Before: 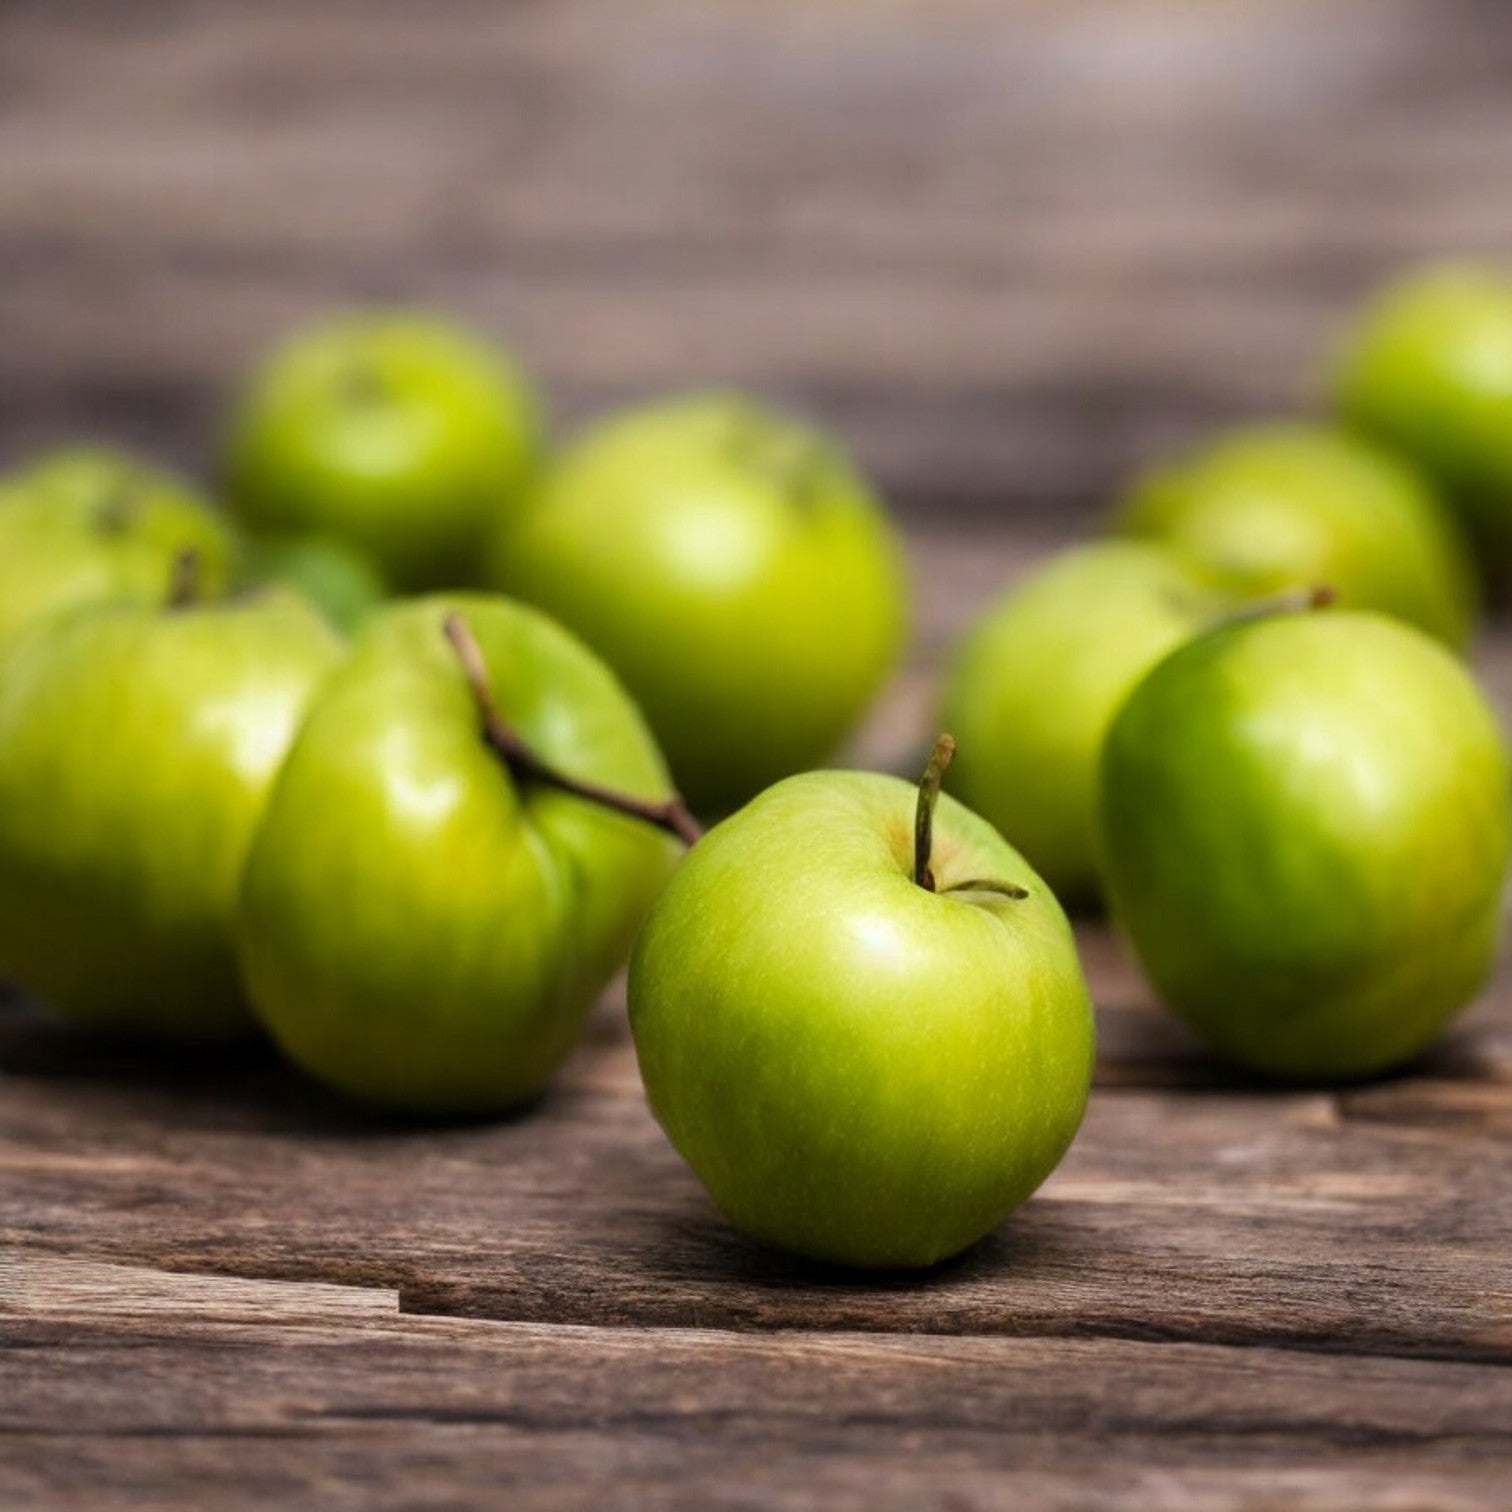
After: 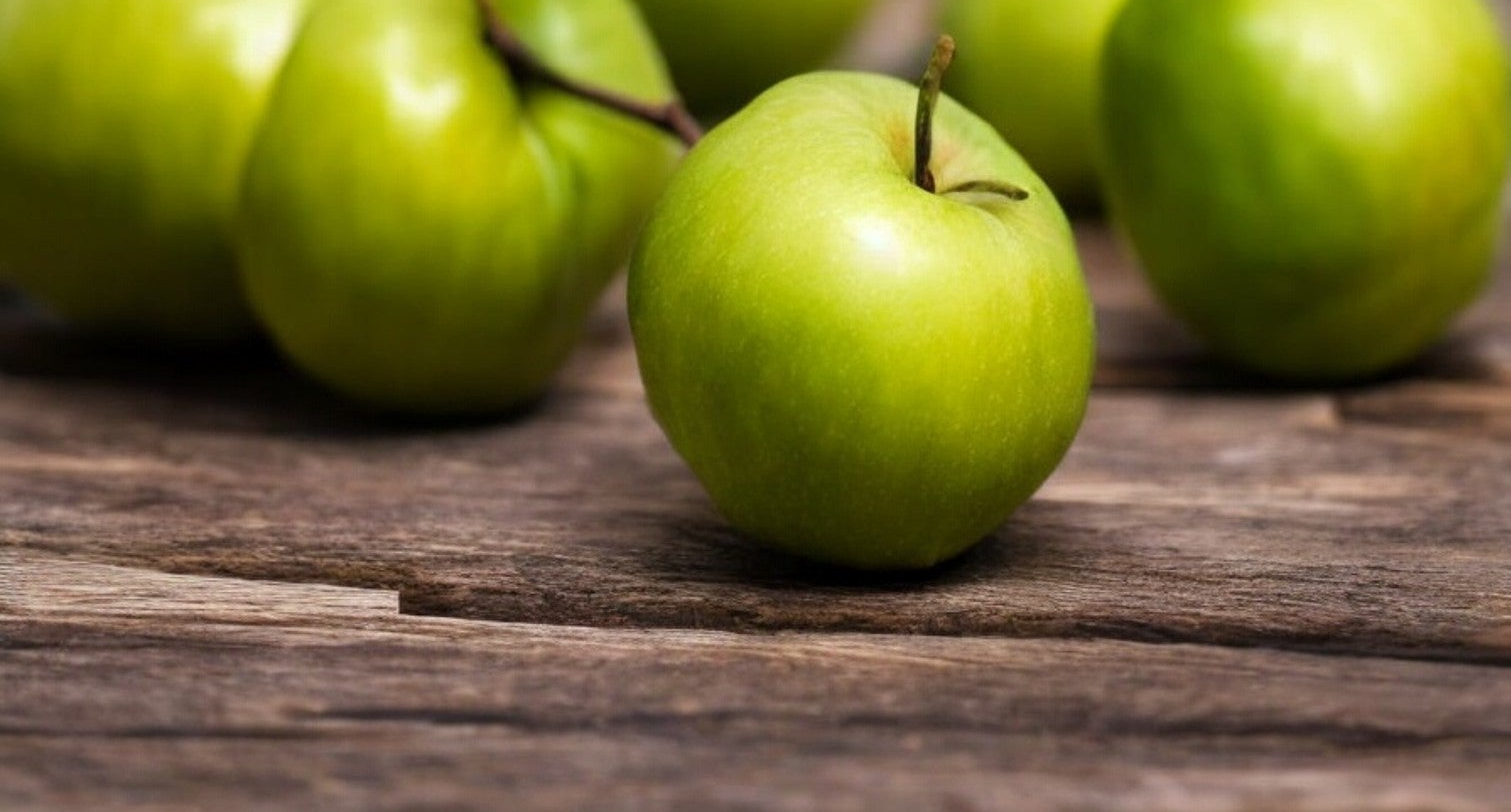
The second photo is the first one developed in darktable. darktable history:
color zones: curves: ch0 [(0, 0.497) (0.143, 0.5) (0.286, 0.5) (0.429, 0.483) (0.571, 0.116) (0.714, -0.006) (0.857, 0.28) (1, 0.497)]
crop and rotate: top 46.237%
